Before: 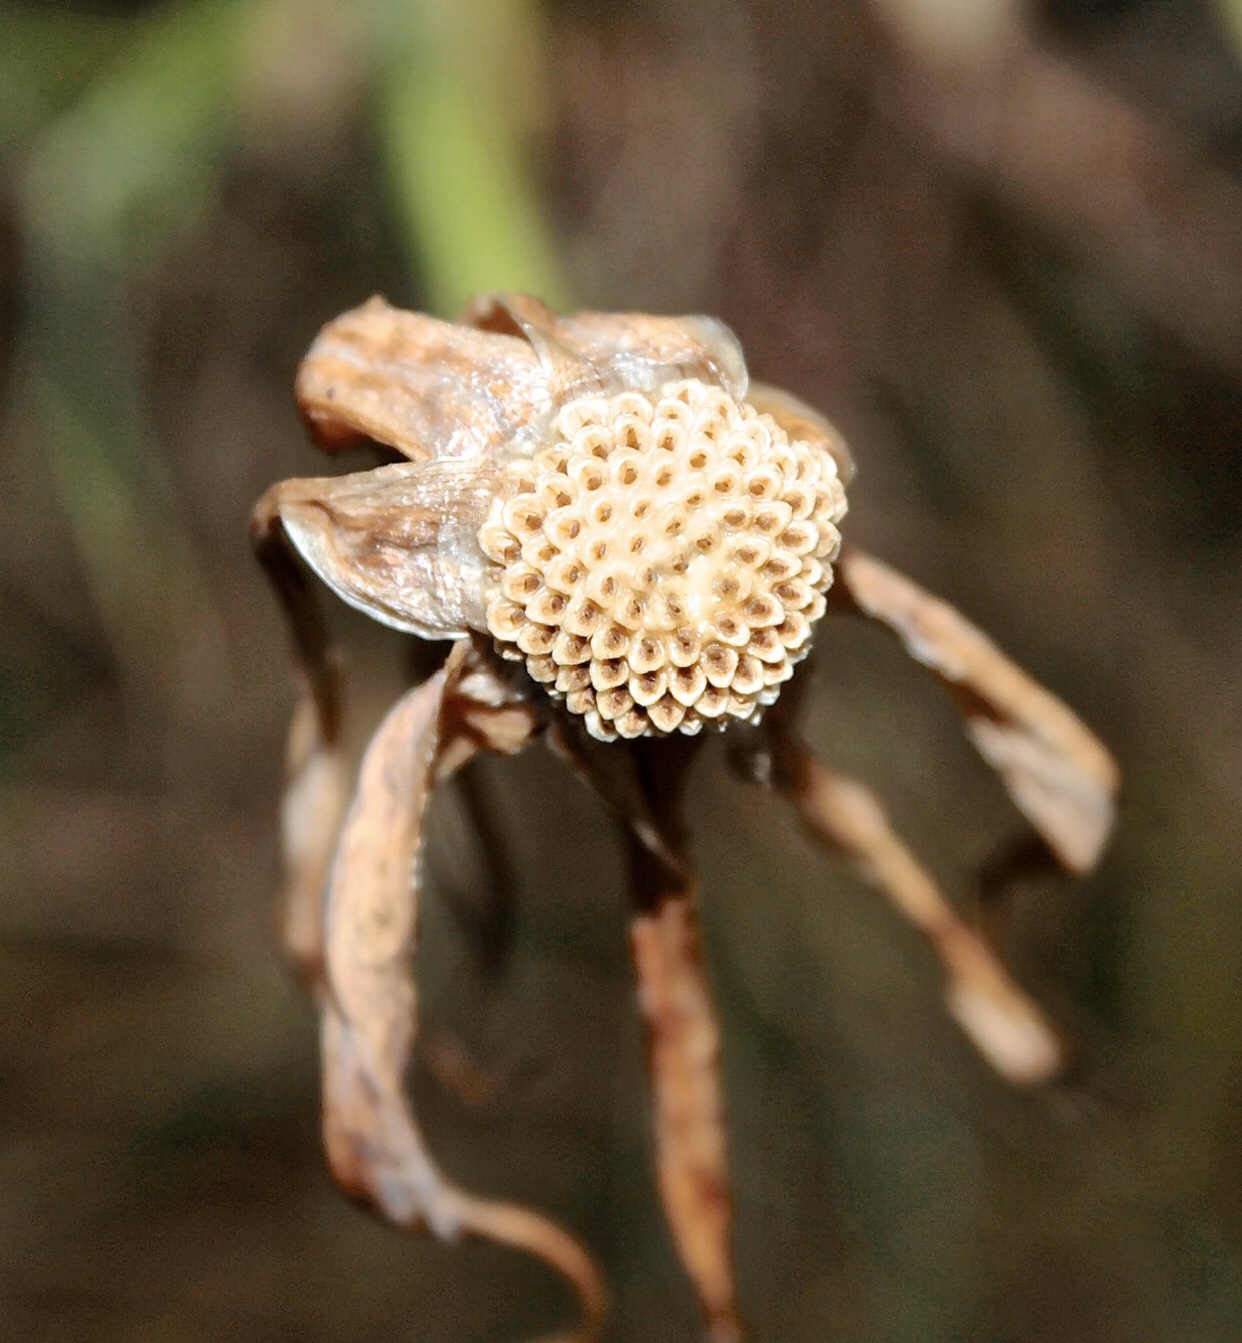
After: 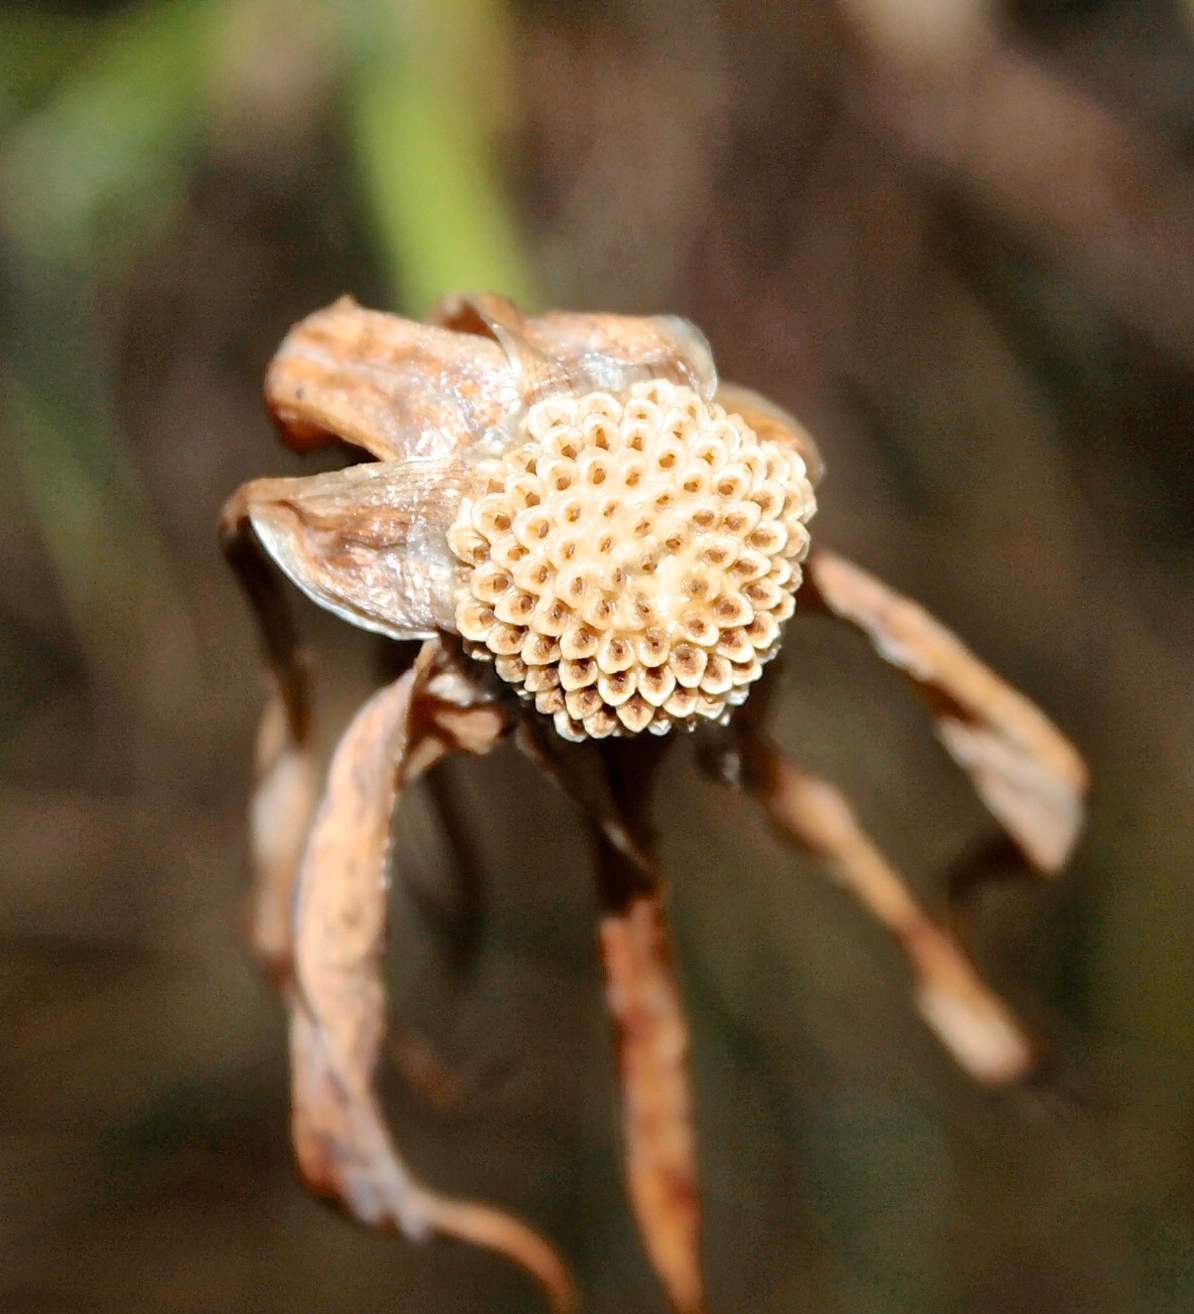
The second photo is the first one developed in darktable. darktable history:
crop and rotate: left 2.519%, right 1.323%, bottom 2.117%
